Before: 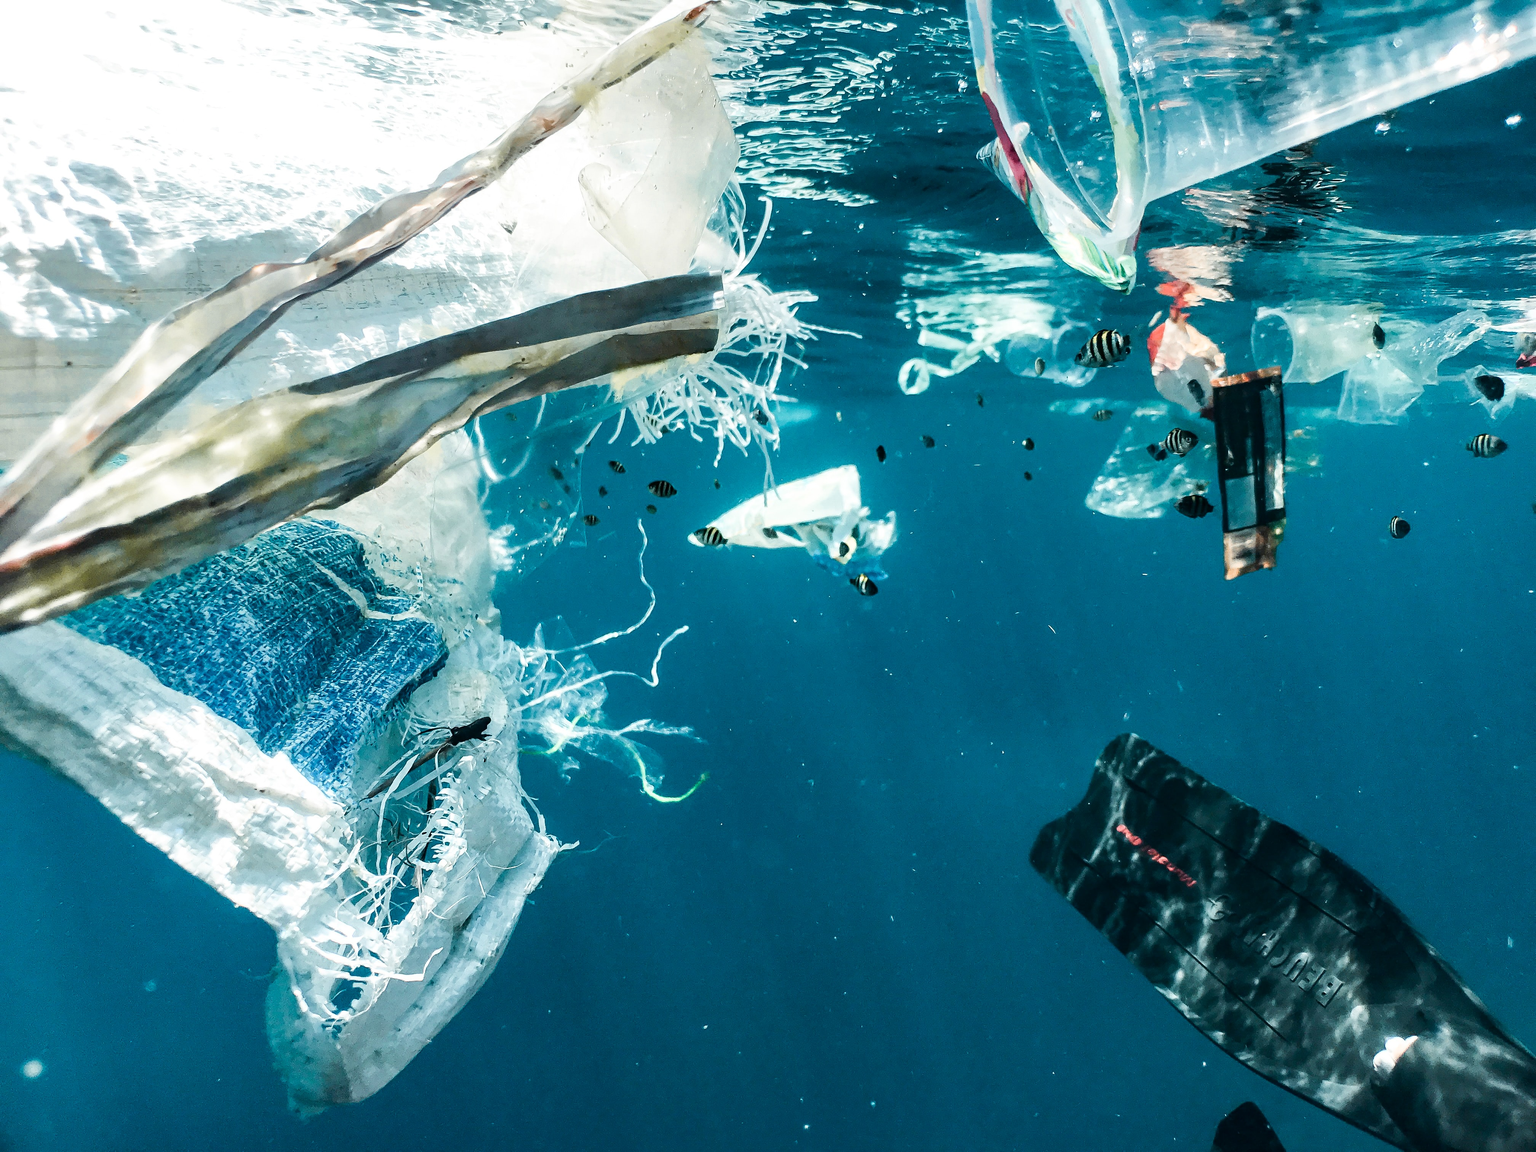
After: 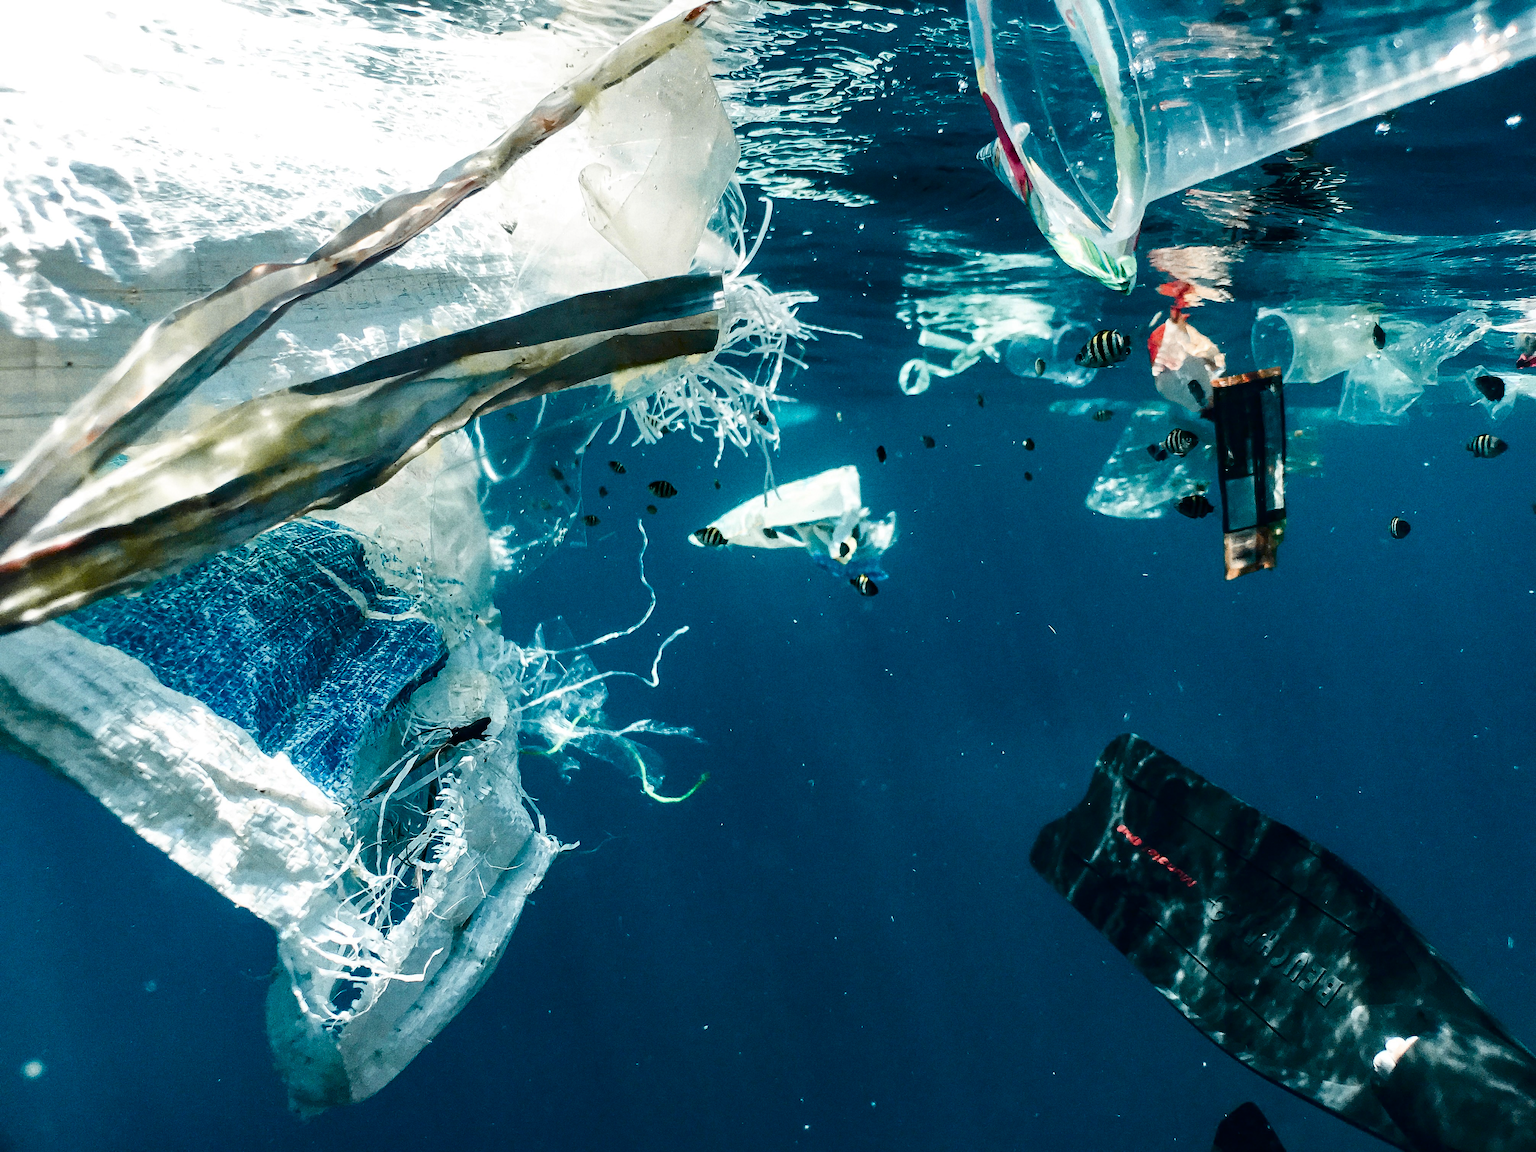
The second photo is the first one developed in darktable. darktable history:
contrast brightness saturation: brightness -0.25, saturation 0.2
grain: on, module defaults
